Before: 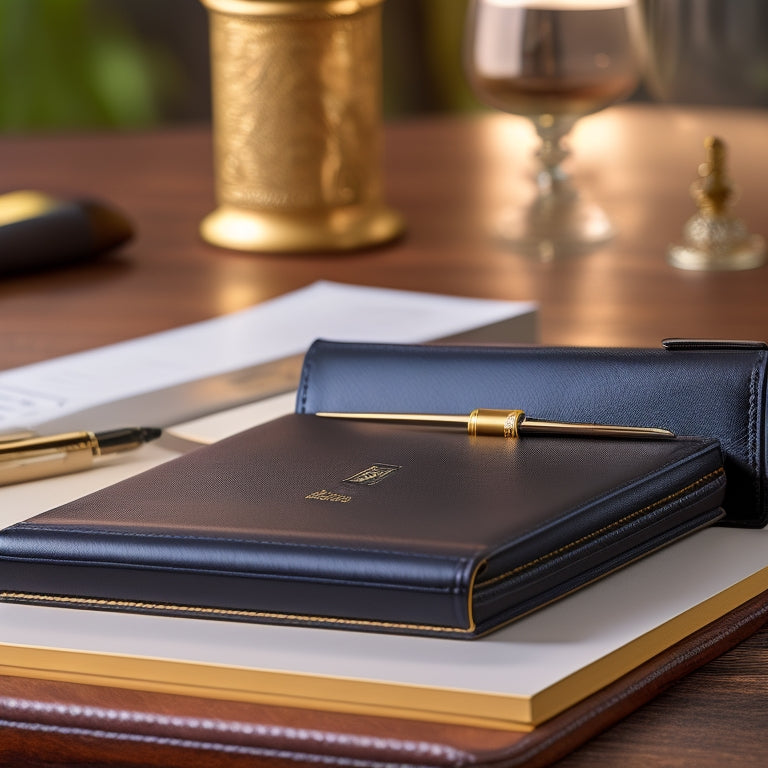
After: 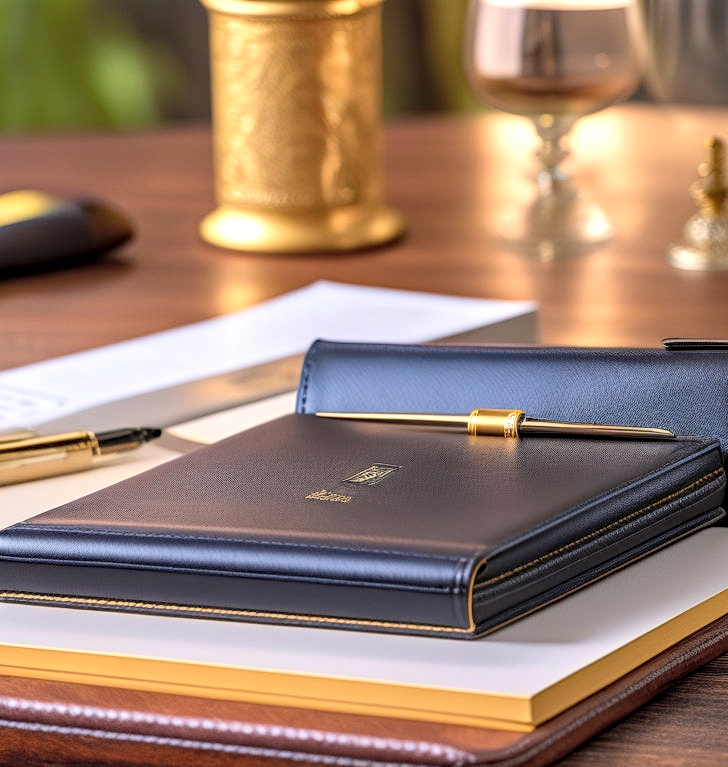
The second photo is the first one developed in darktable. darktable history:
haze removal: on, module defaults
crop and rotate: right 5.167%
local contrast: detail 142%
tone equalizer: on, module defaults
contrast brightness saturation: contrast 0.1, brightness 0.3, saturation 0.14
